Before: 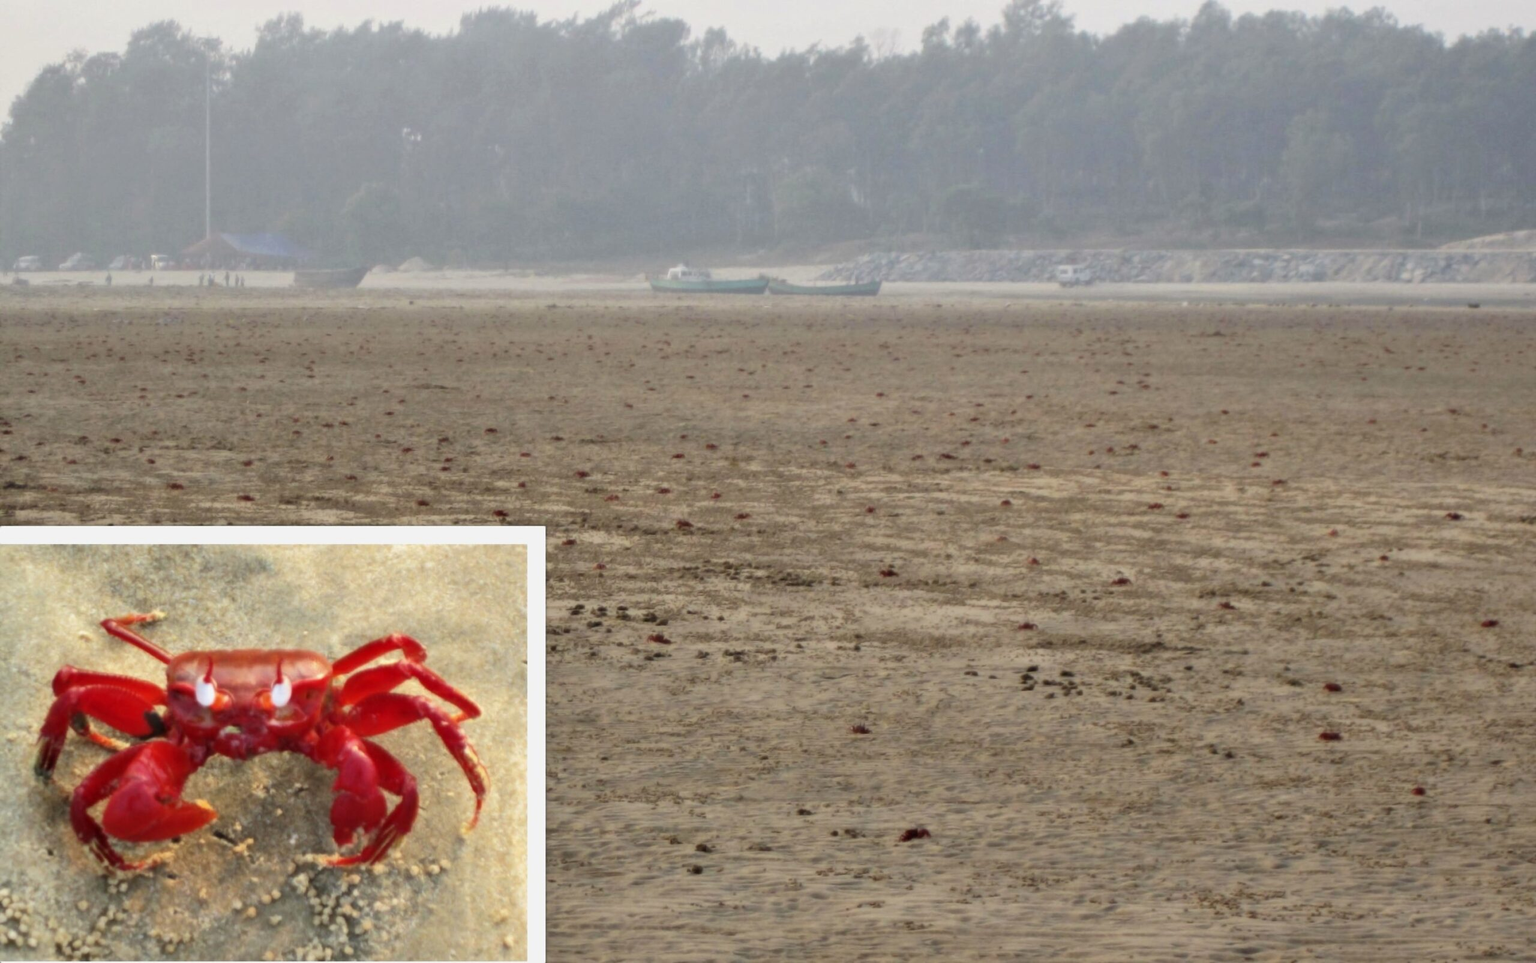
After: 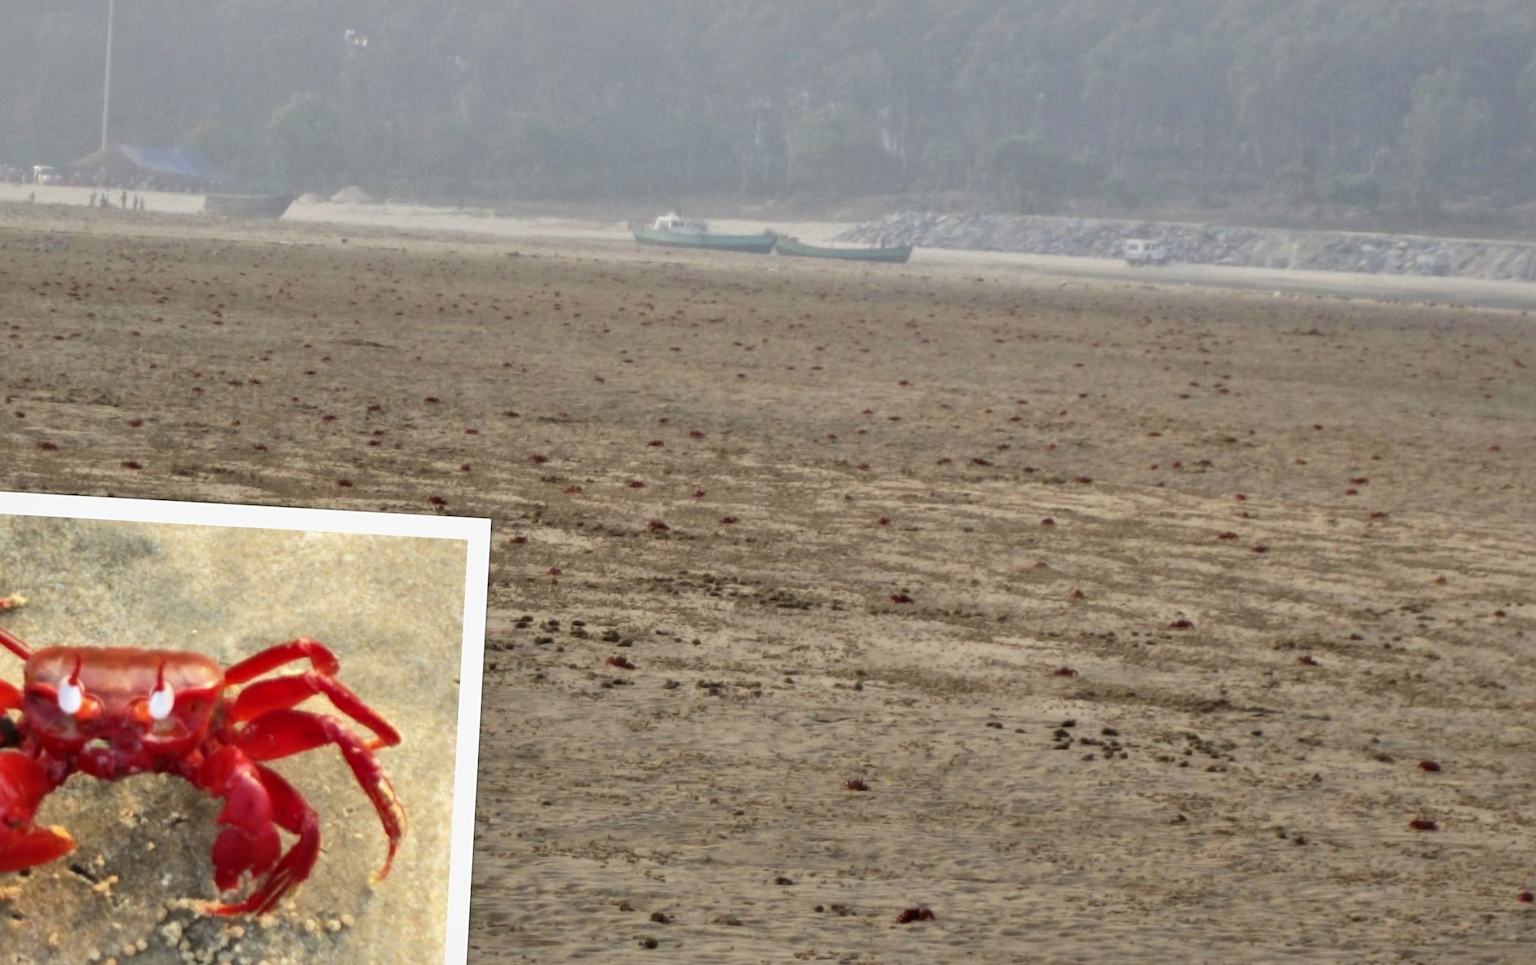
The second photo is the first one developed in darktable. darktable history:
local contrast: mode bilateral grid, contrast 20, coarseness 50, detail 119%, midtone range 0.2
crop and rotate: angle -3.18°, left 5.346%, top 5.16%, right 4.642%, bottom 4.595%
sharpen: amount 0.216
